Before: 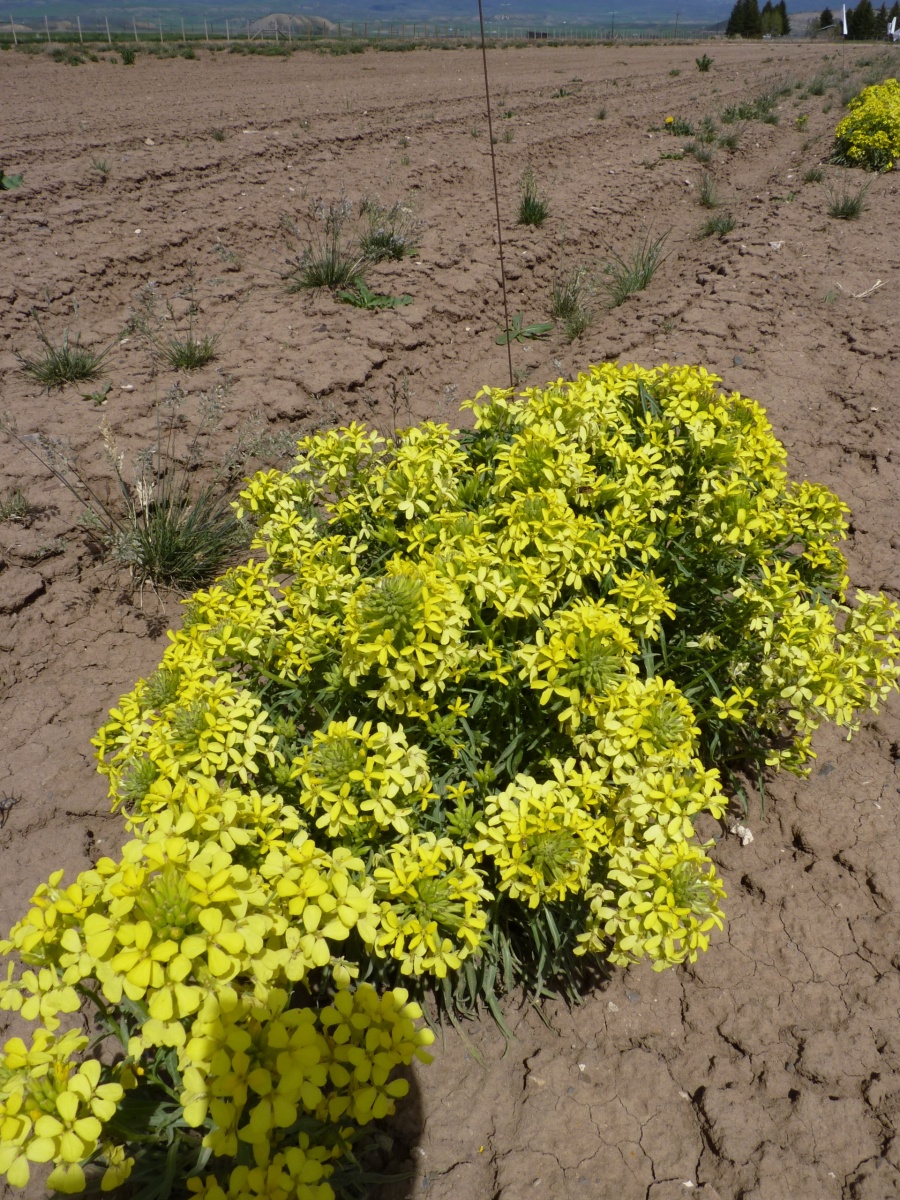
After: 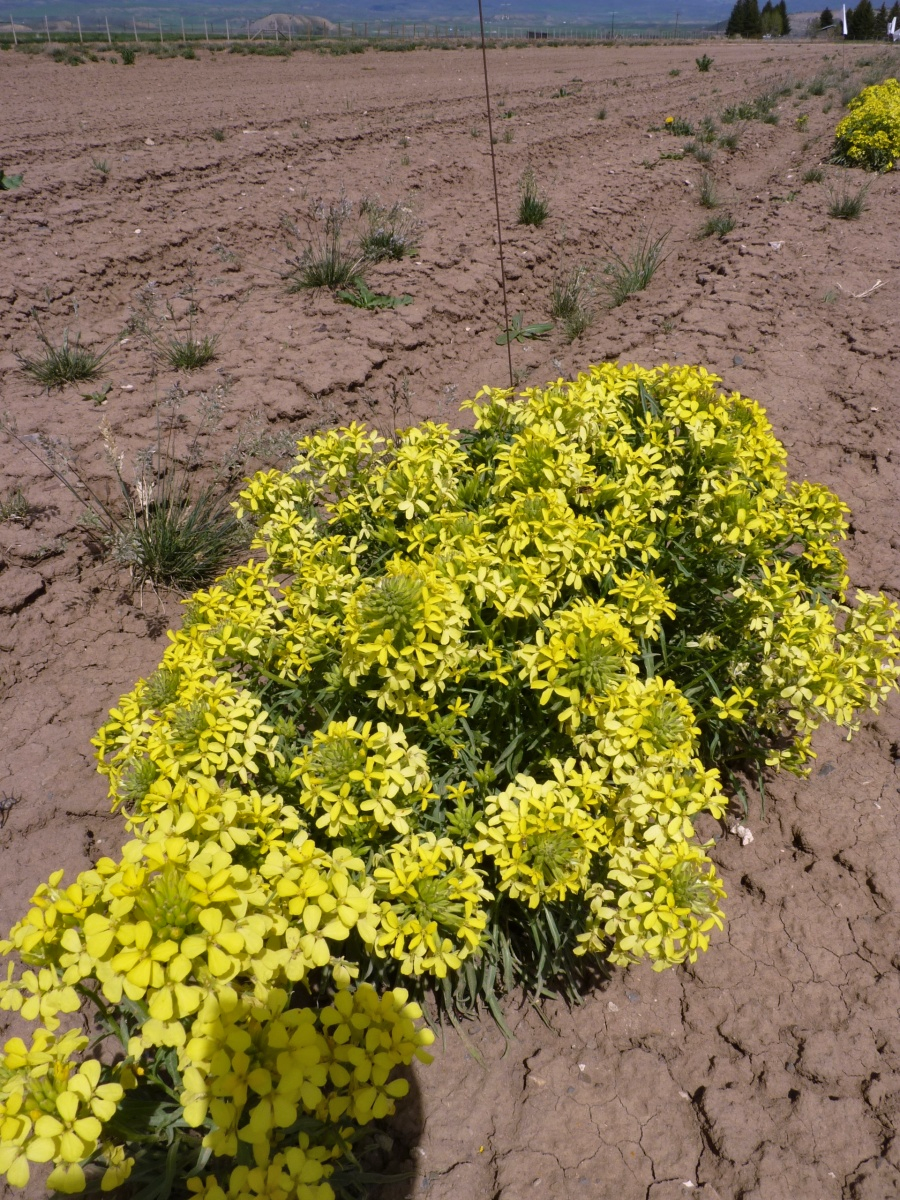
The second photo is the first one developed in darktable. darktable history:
shadows and highlights: soften with gaussian
white balance: red 1.05, blue 1.072
